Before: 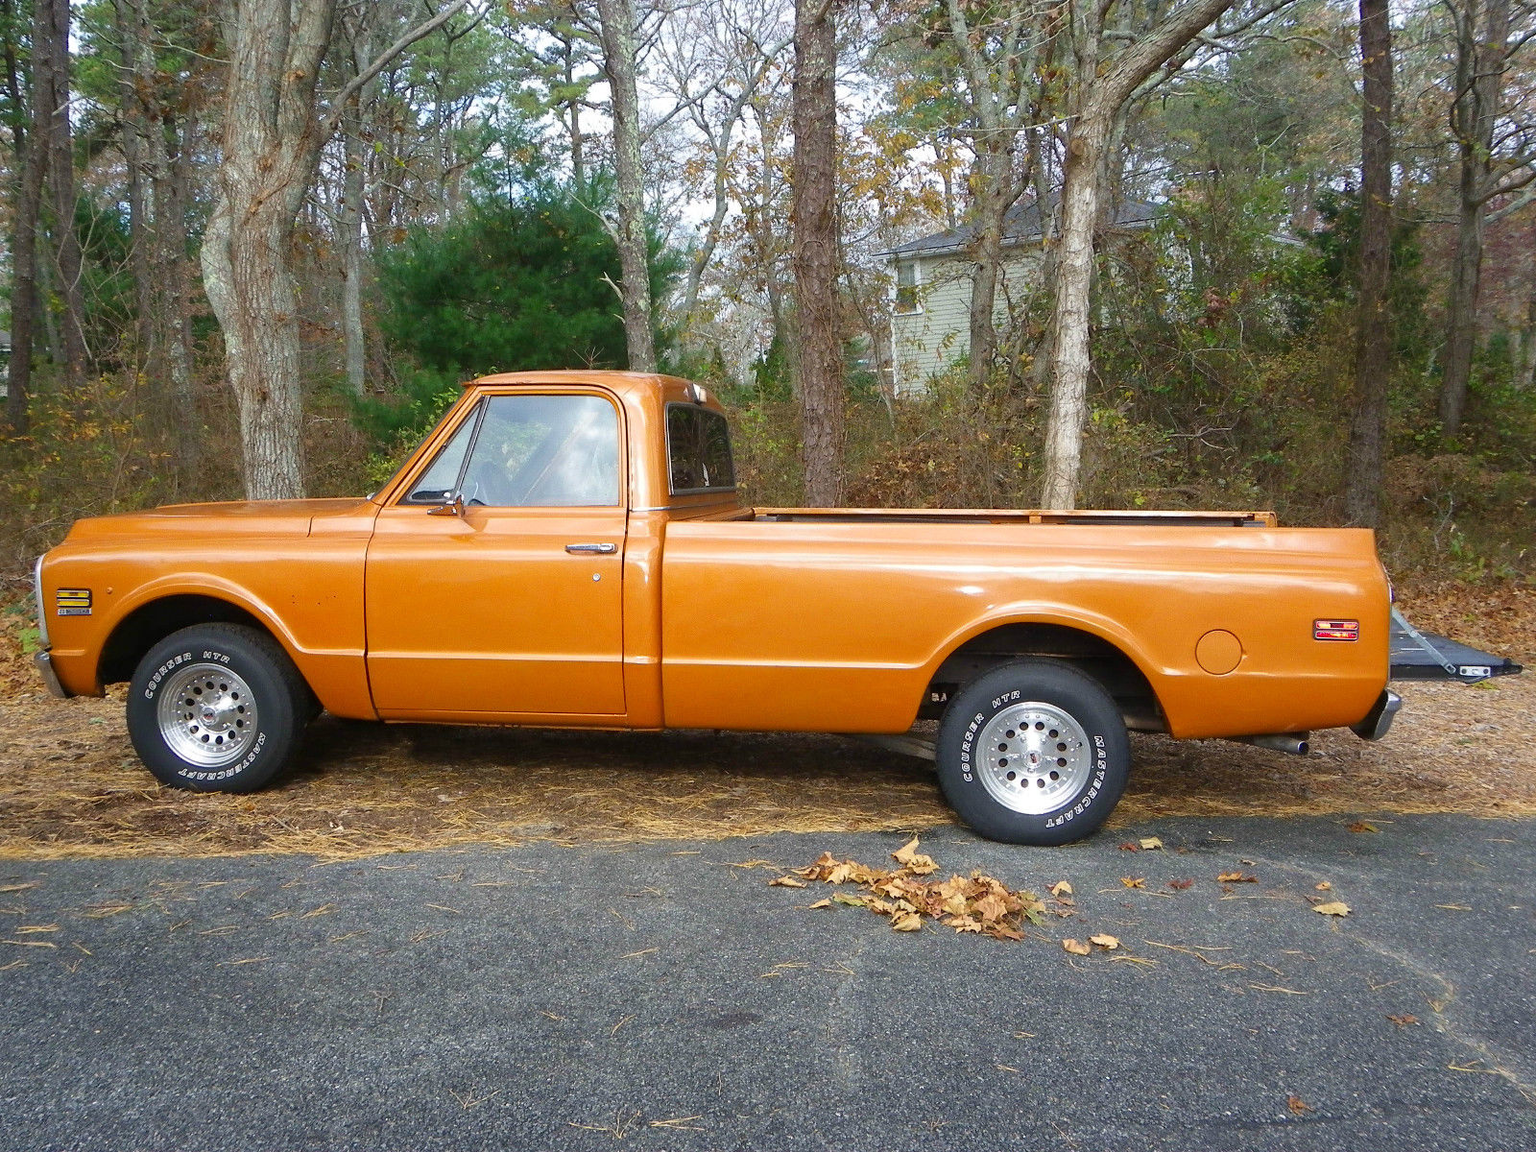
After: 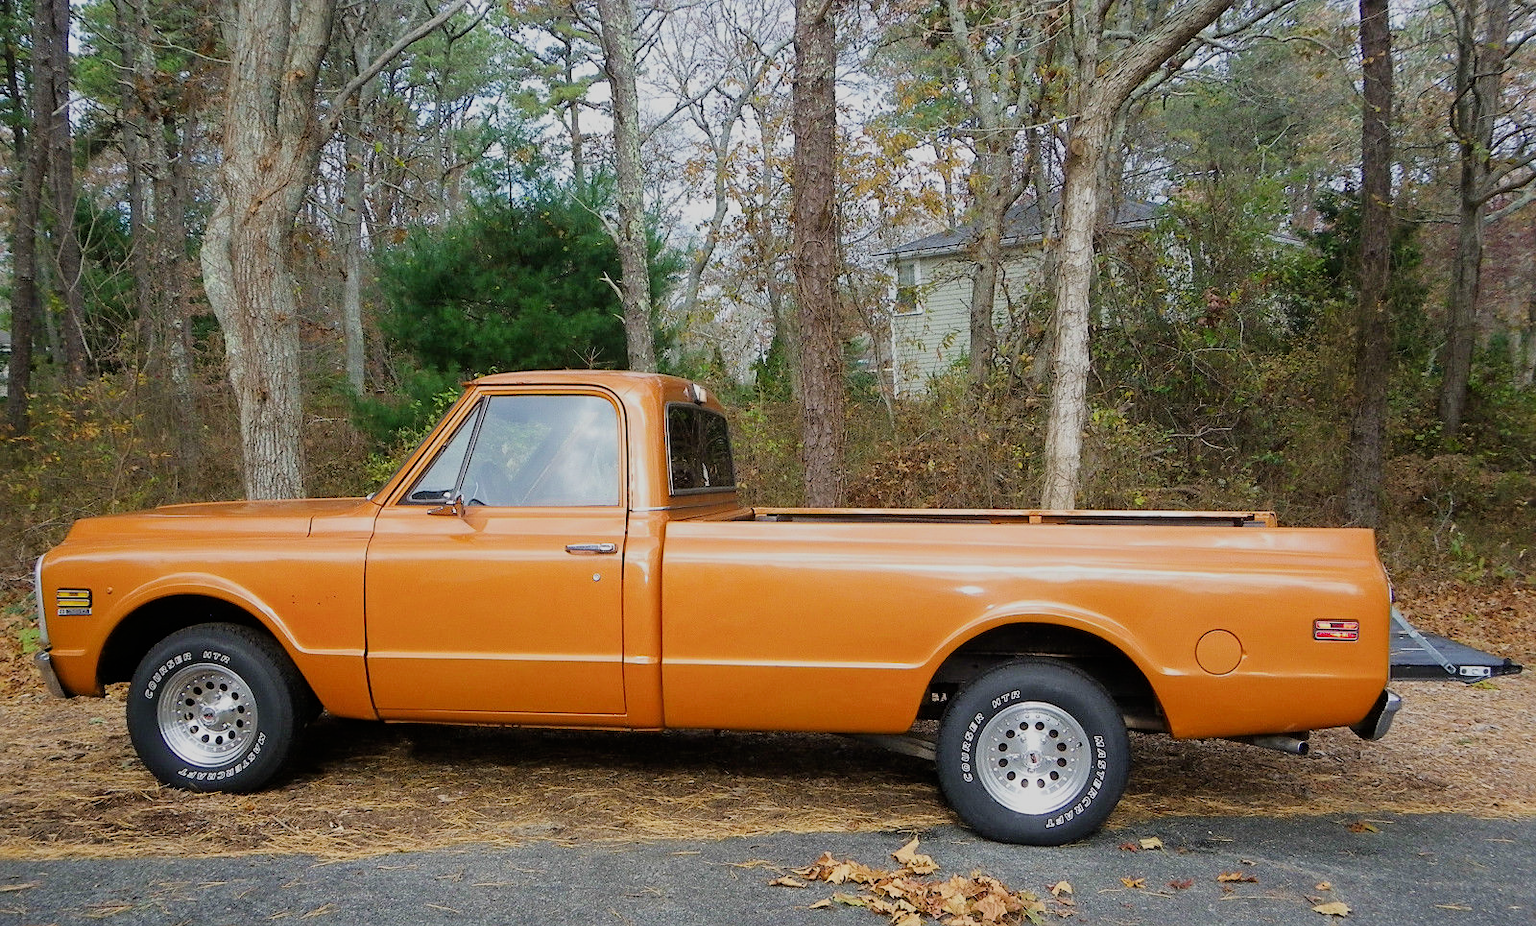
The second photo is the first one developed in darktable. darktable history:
sharpen: amount 0.213
filmic rgb: black relative exposure -7.65 EV, white relative exposure 4.56 EV, hardness 3.61
crop: bottom 19.563%
